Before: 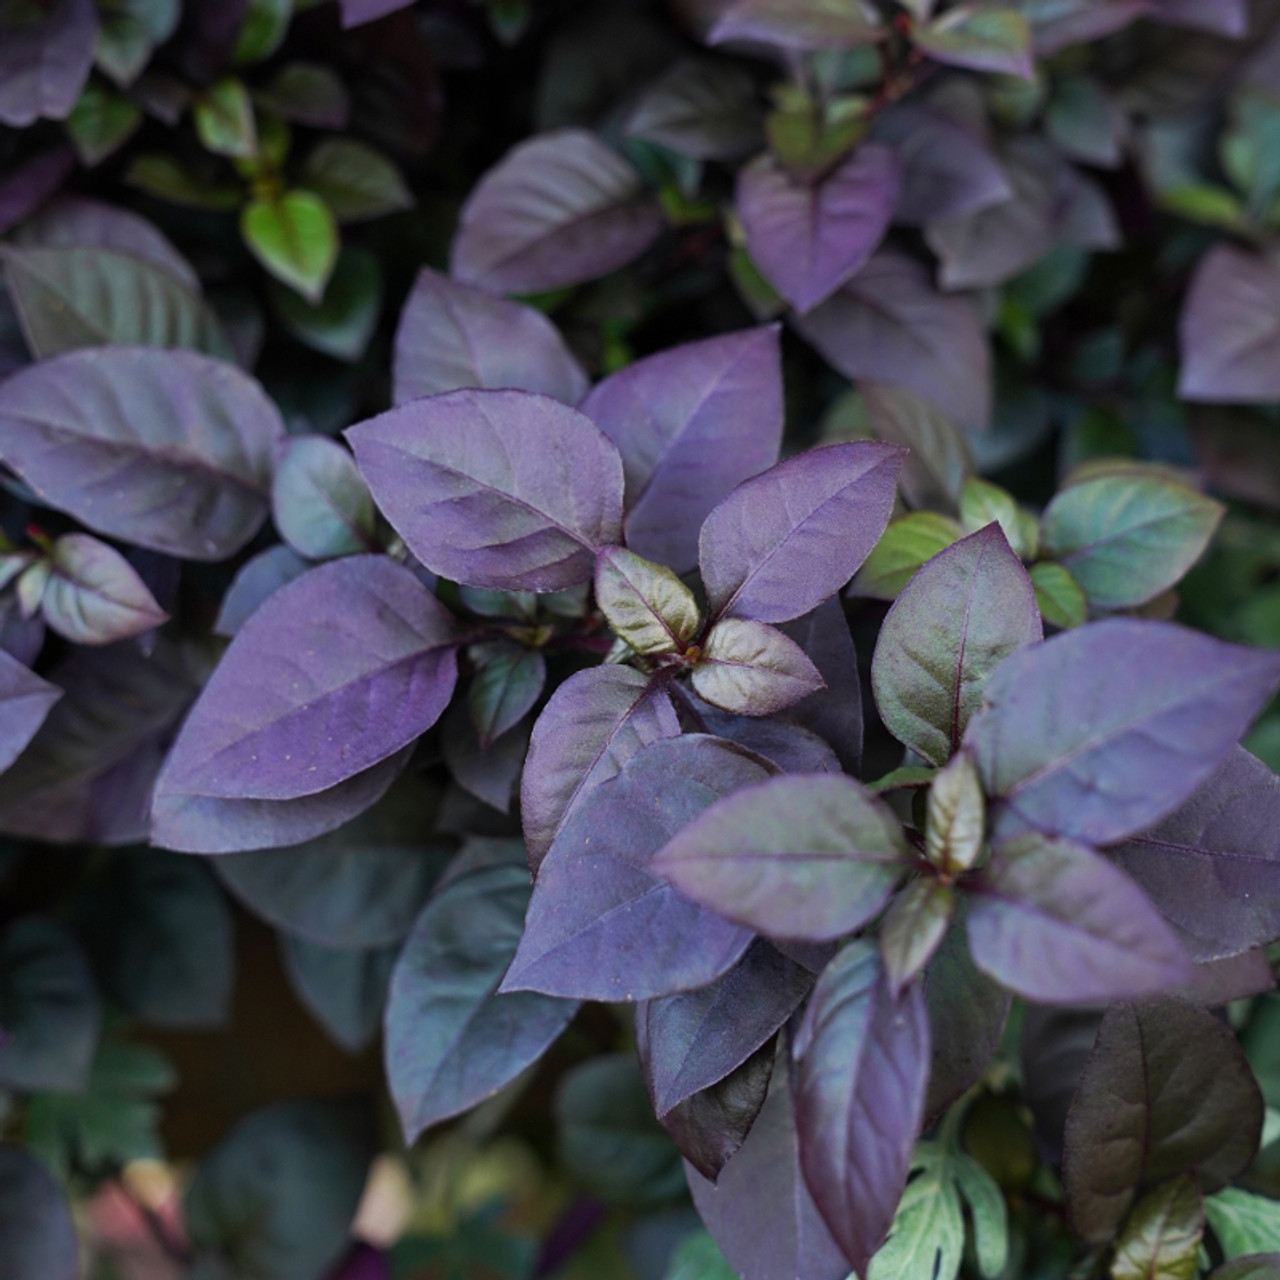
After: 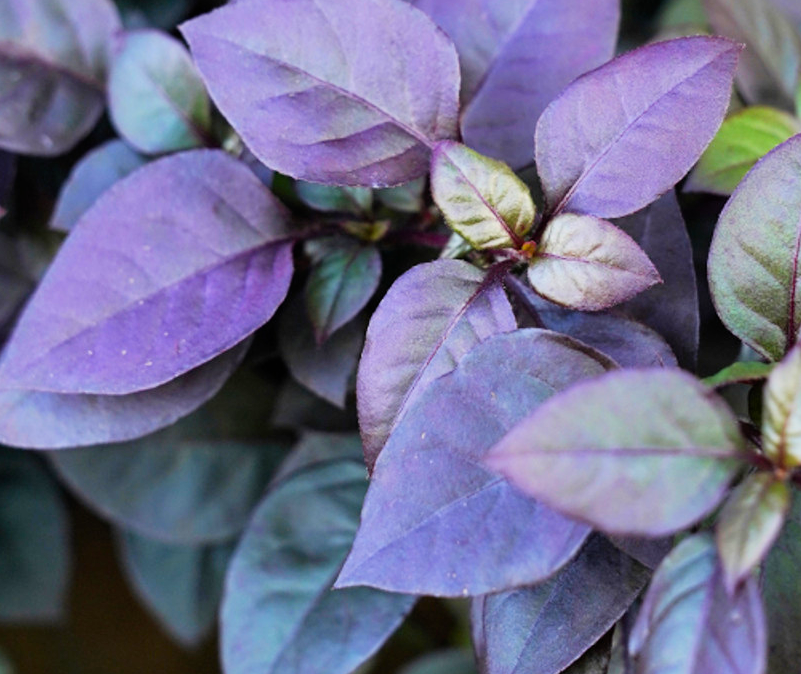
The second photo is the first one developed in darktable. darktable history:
crop: left 12.863%, top 31.662%, right 24.54%, bottom 15.68%
exposure: black level correction 0, exposure 1 EV, compensate highlight preservation false
contrast brightness saturation: contrast 0.087, saturation 0.269
filmic rgb: black relative exposure -8.11 EV, white relative exposure 3.76 EV, threshold 5.97 EV, hardness 4.46, iterations of high-quality reconstruction 10, enable highlight reconstruction true
